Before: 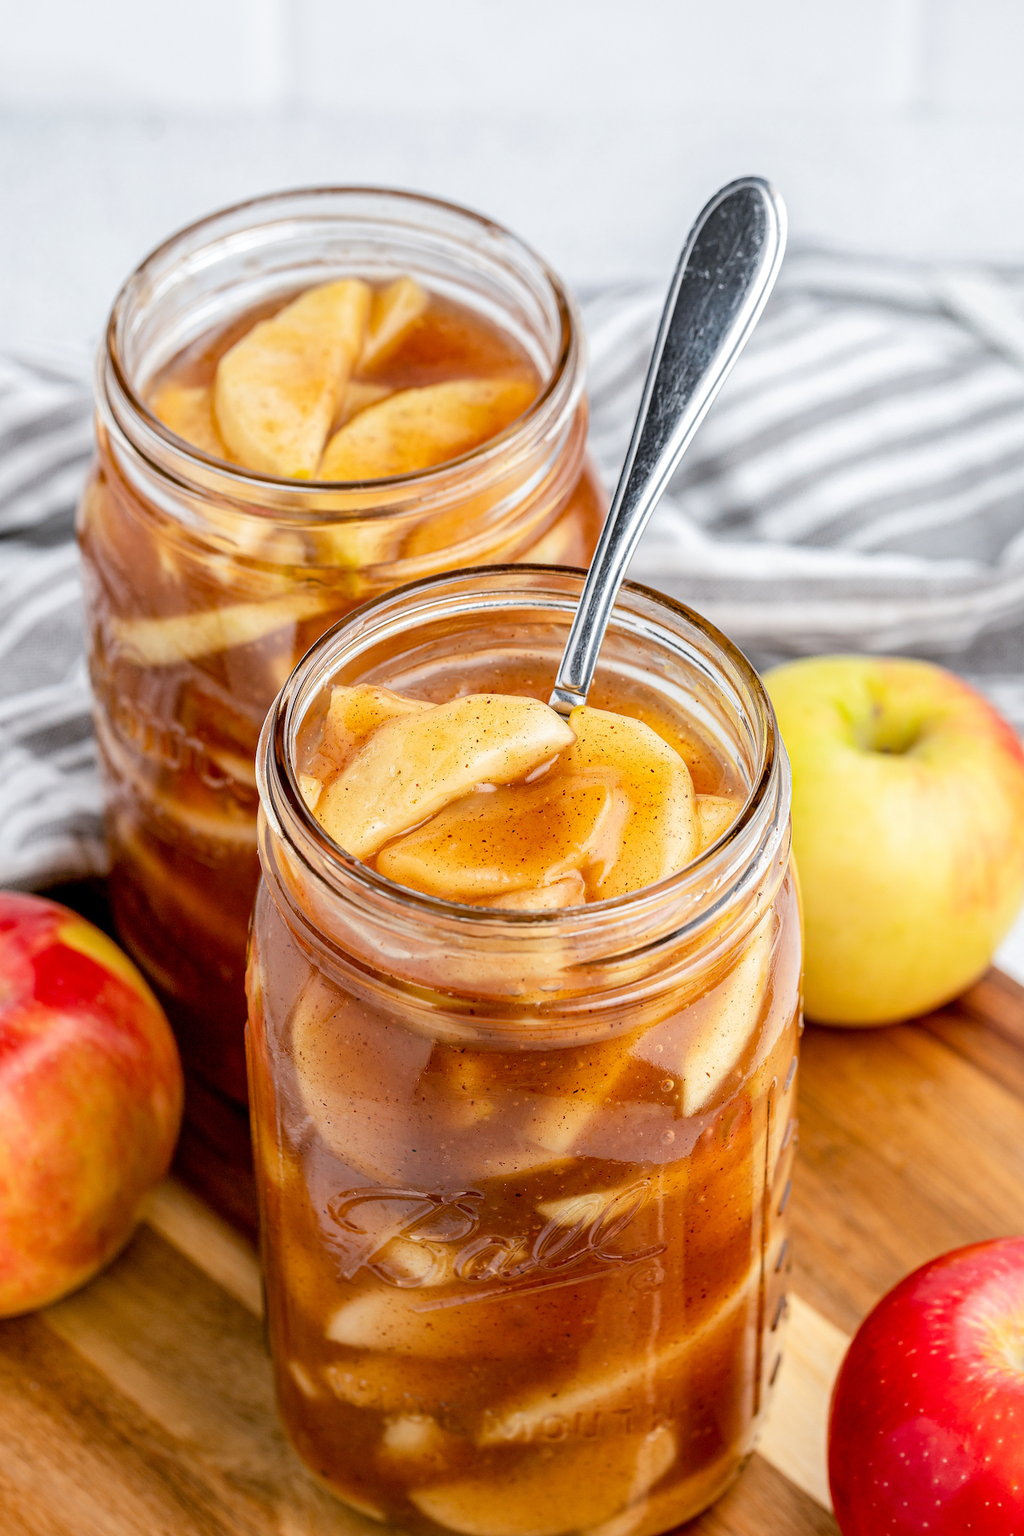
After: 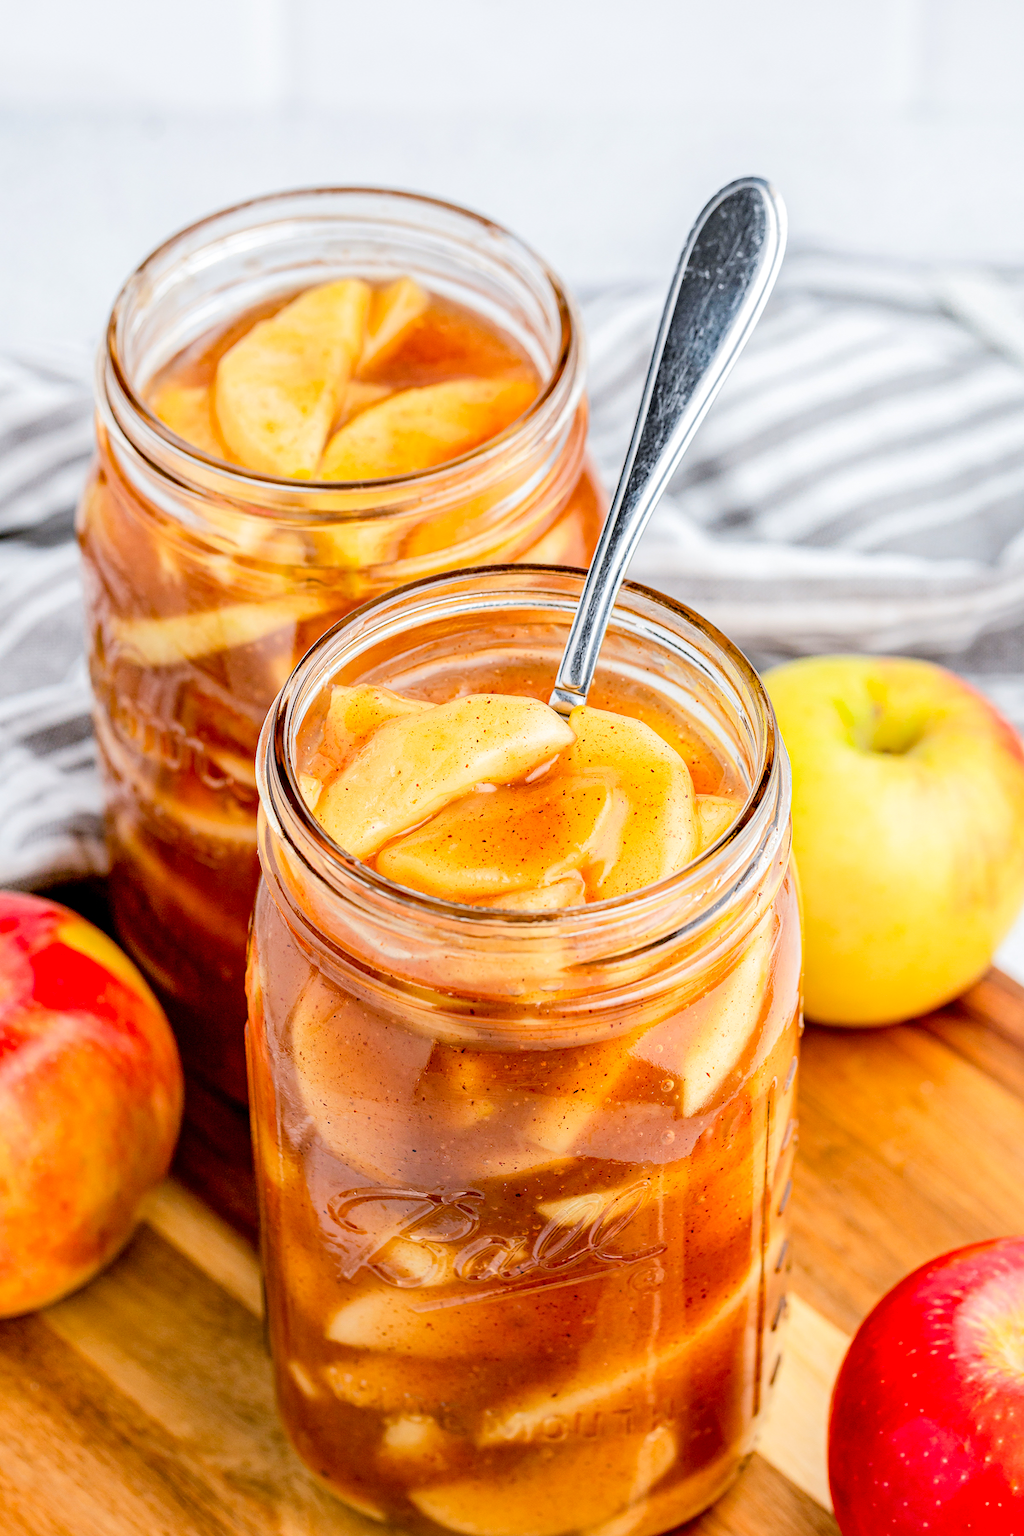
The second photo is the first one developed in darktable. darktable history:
haze removal: strength 0.285, distance 0.249, compatibility mode true, adaptive false
tone curve: curves: ch0 [(0, 0) (0.526, 0.642) (1, 1)], color space Lab, linked channels, preserve colors none
